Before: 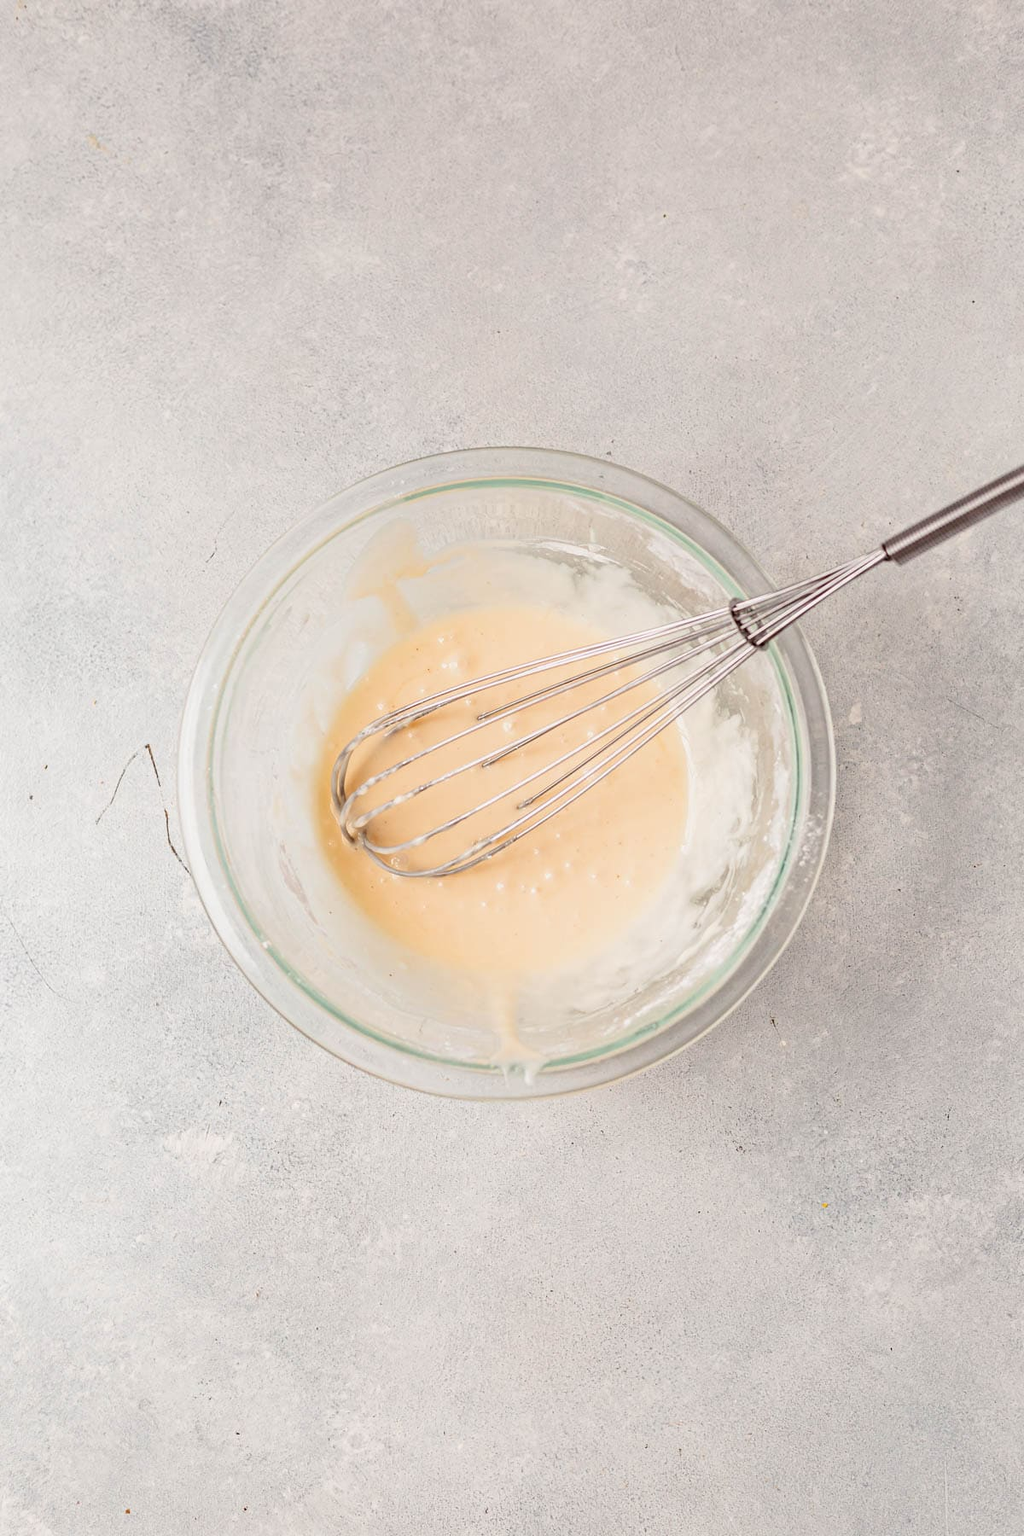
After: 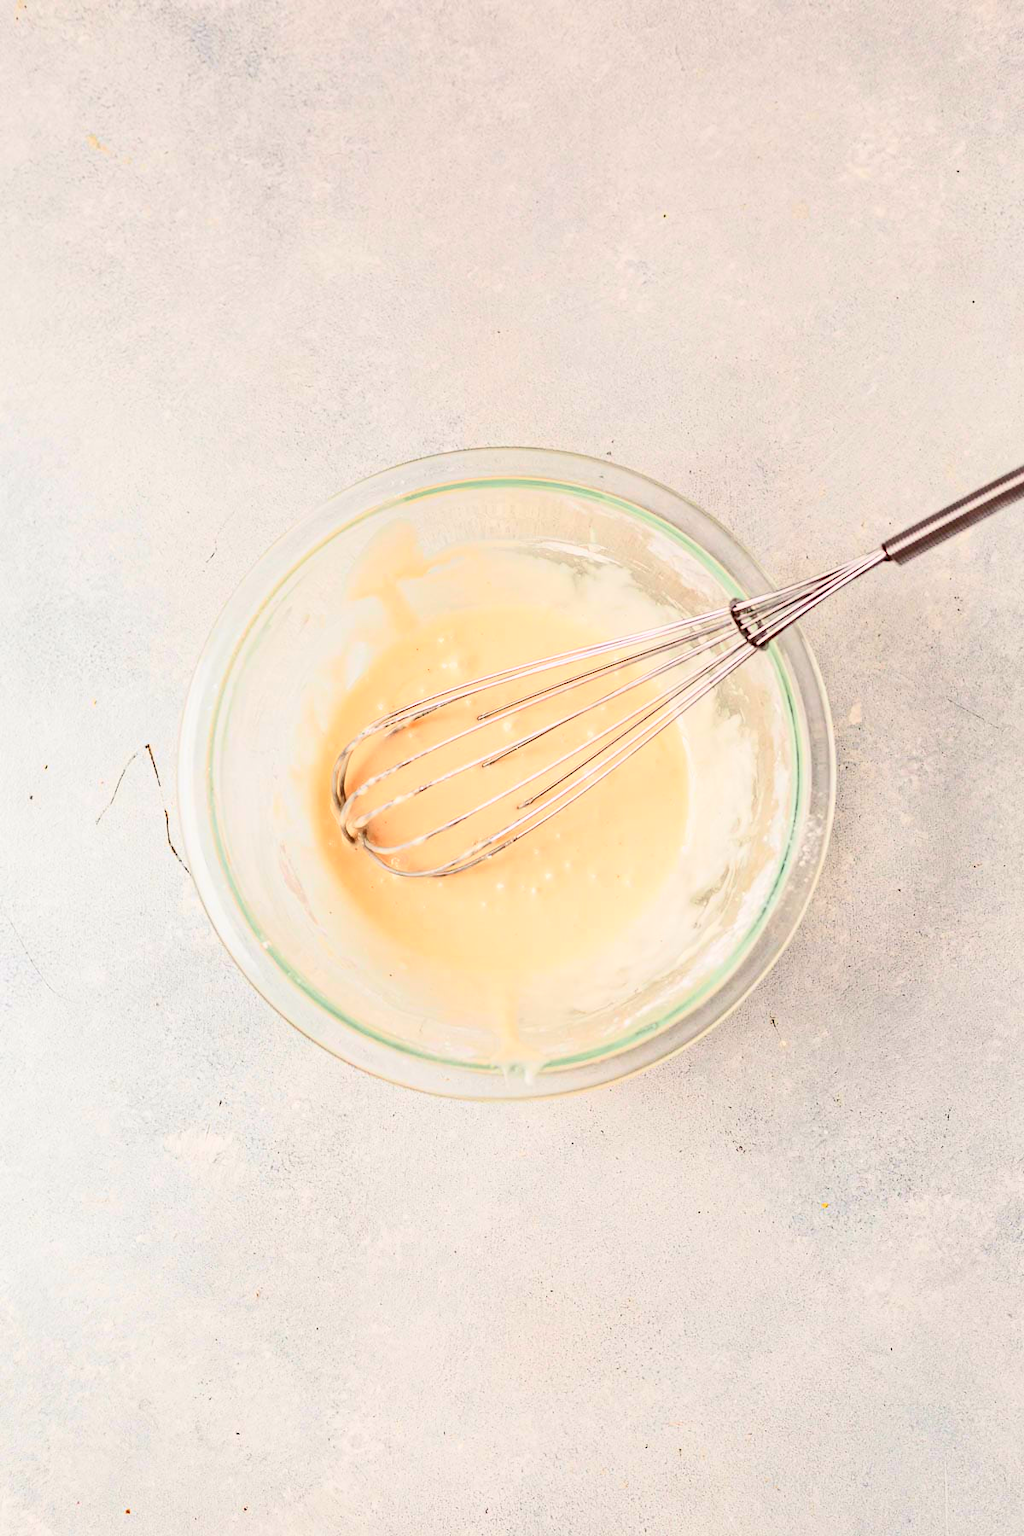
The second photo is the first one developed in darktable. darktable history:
tone curve: curves: ch0 [(0, 0.013) (0.074, 0.044) (0.251, 0.234) (0.472, 0.511) (0.63, 0.752) (0.746, 0.866) (0.899, 0.956) (1, 1)]; ch1 [(0, 0) (0.08, 0.08) (0.347, 0.394) (0.455, 0.441) (0.5, 0.5) (0.517, 0.53) (0.563, 0.611) (0.617, 0.682) (0.756, 0.788) (0.92, 0.92) (1, 1)]; ch2 [(0, 0) (0.096, 0.056) (0.304, 0.204) (0.5, 0.5) (0.539, 0.575) (0.597, 0.644) (0.92, 0.92) (1, 1)], color space Lab, independent channels, preserve colors none
shadows and highlights: shadows 73.45, highlights -26.06, soften with gaussian
